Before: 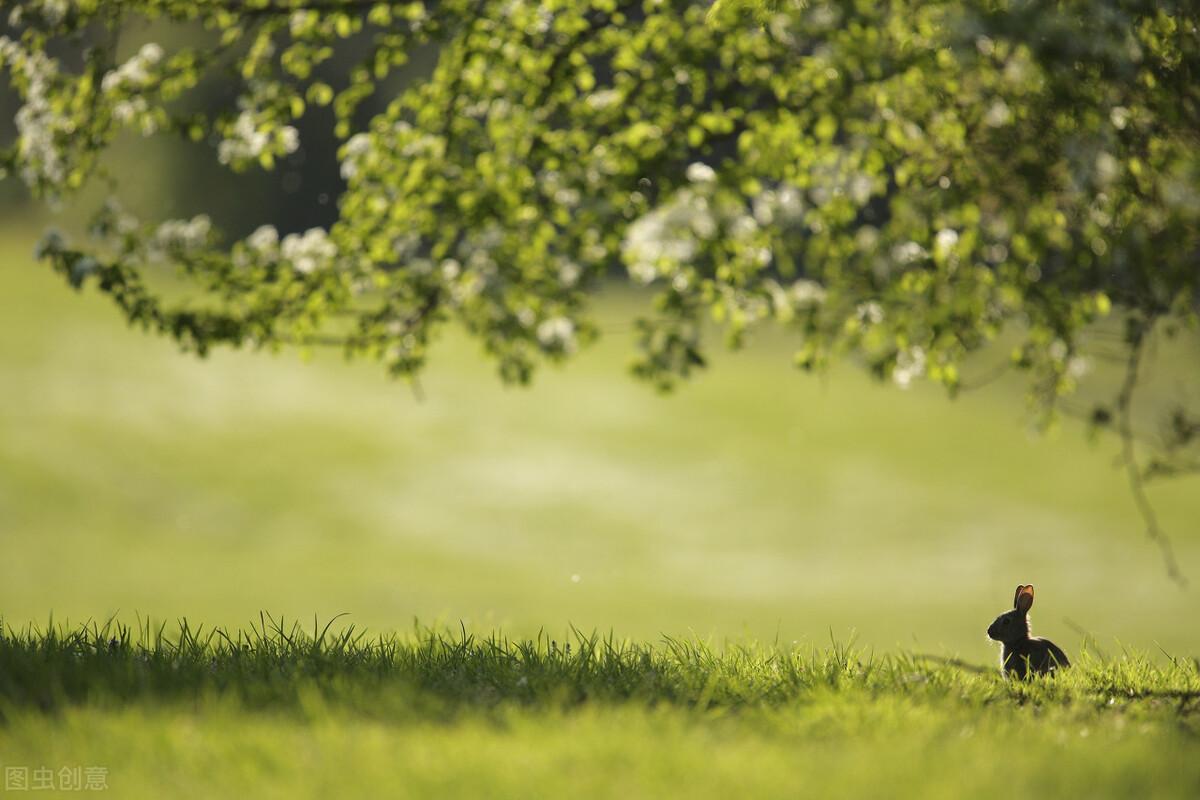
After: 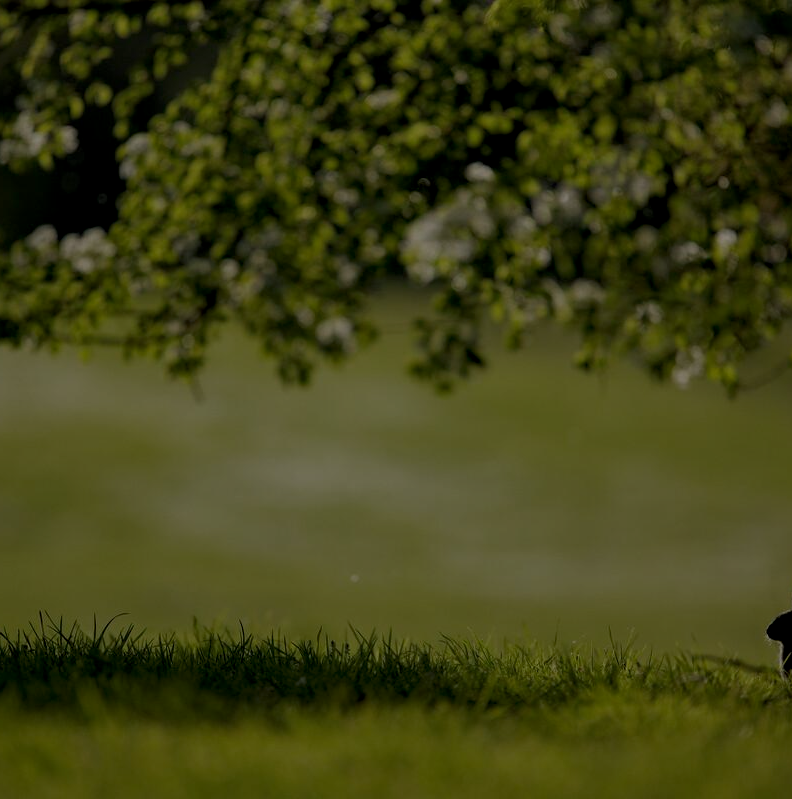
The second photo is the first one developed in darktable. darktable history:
local contrast: detail 130%
exposure: exposure -2.425 EV, compensate exposure bias true, compensate highlight preservation false
haze removal: compatibility mode true, adaptive false
crop and rotate: left 18.435%, right 15.543%
